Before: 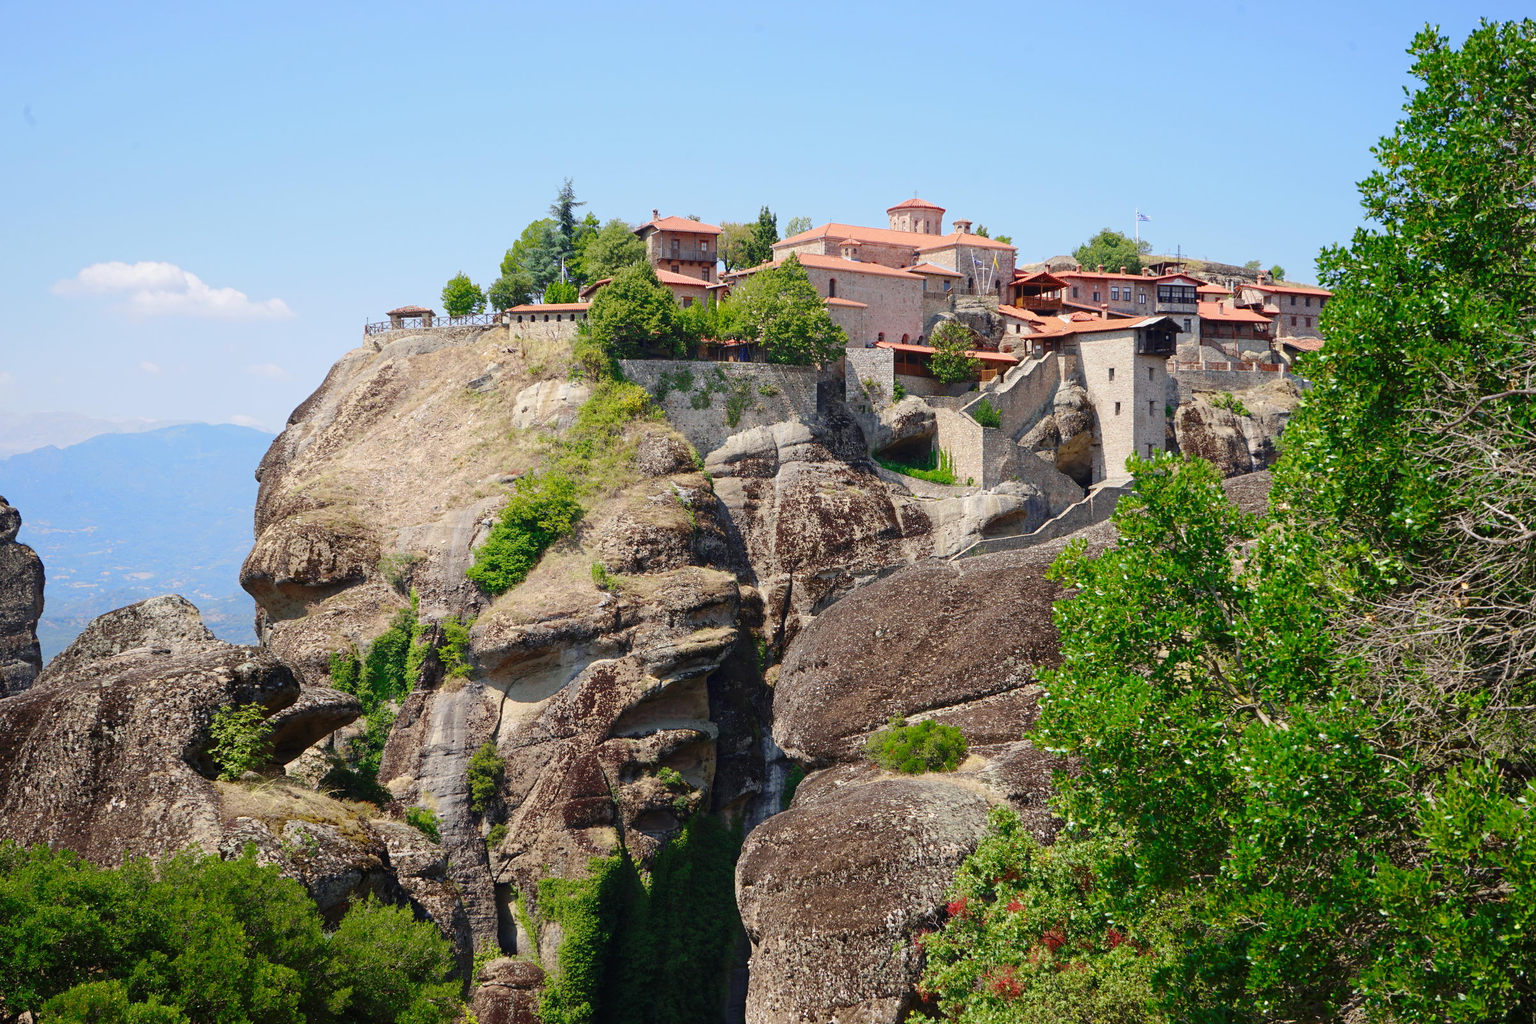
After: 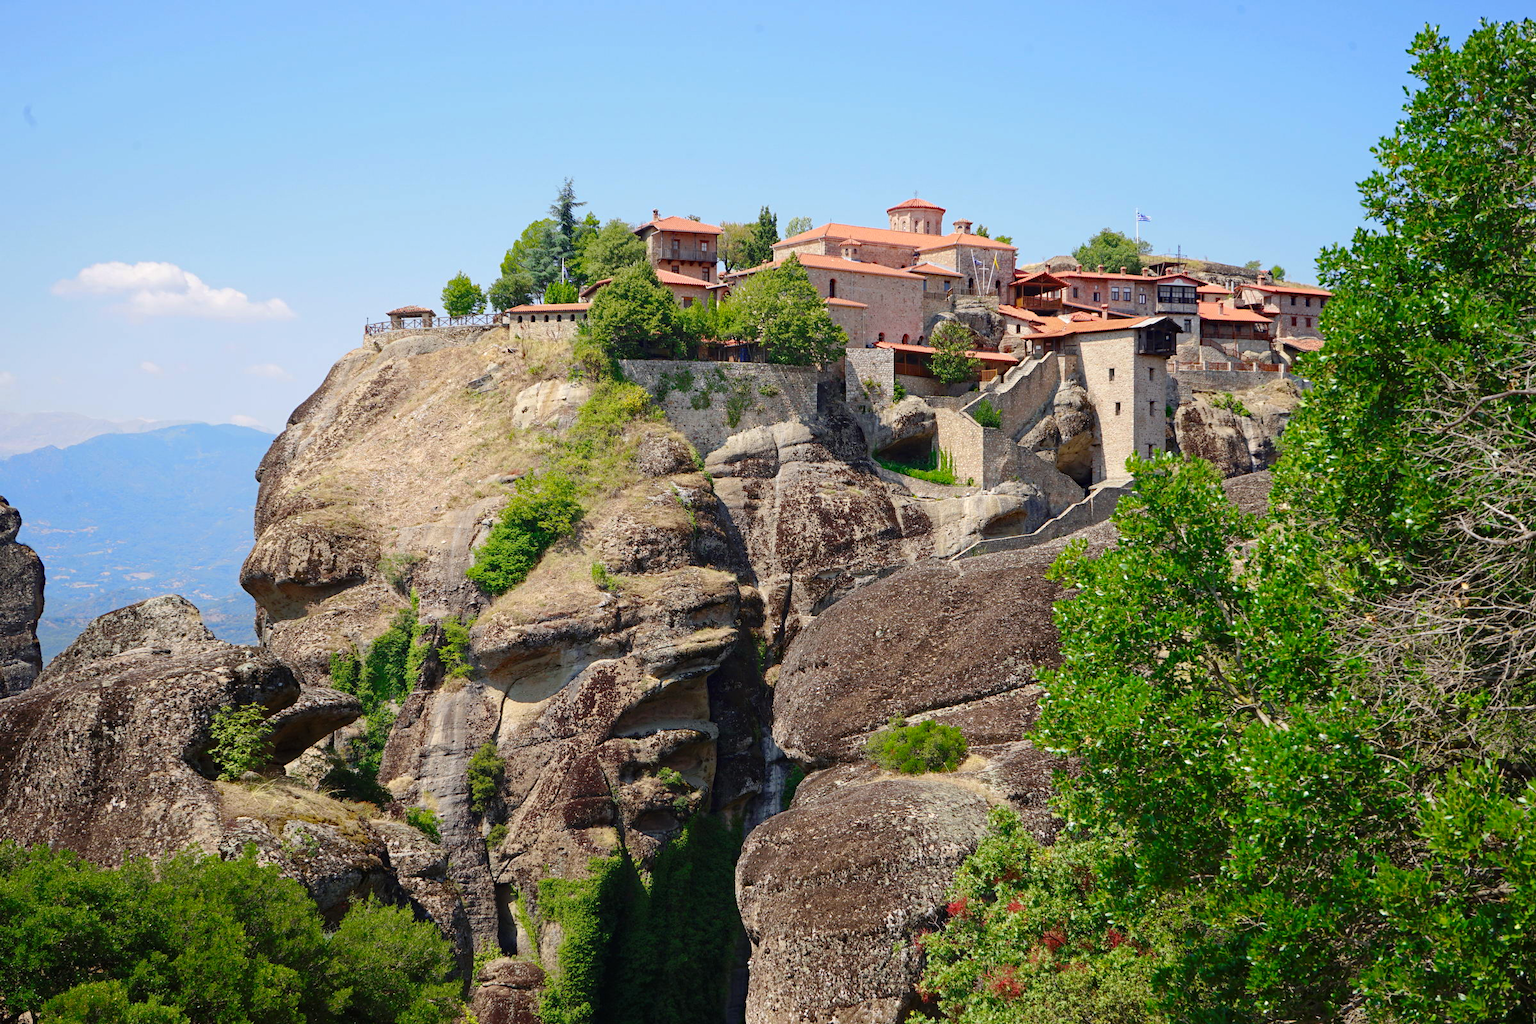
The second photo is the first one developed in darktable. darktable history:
haze removal: strength 0.29, distance 0.248, compatibility mode true, adaptive false
